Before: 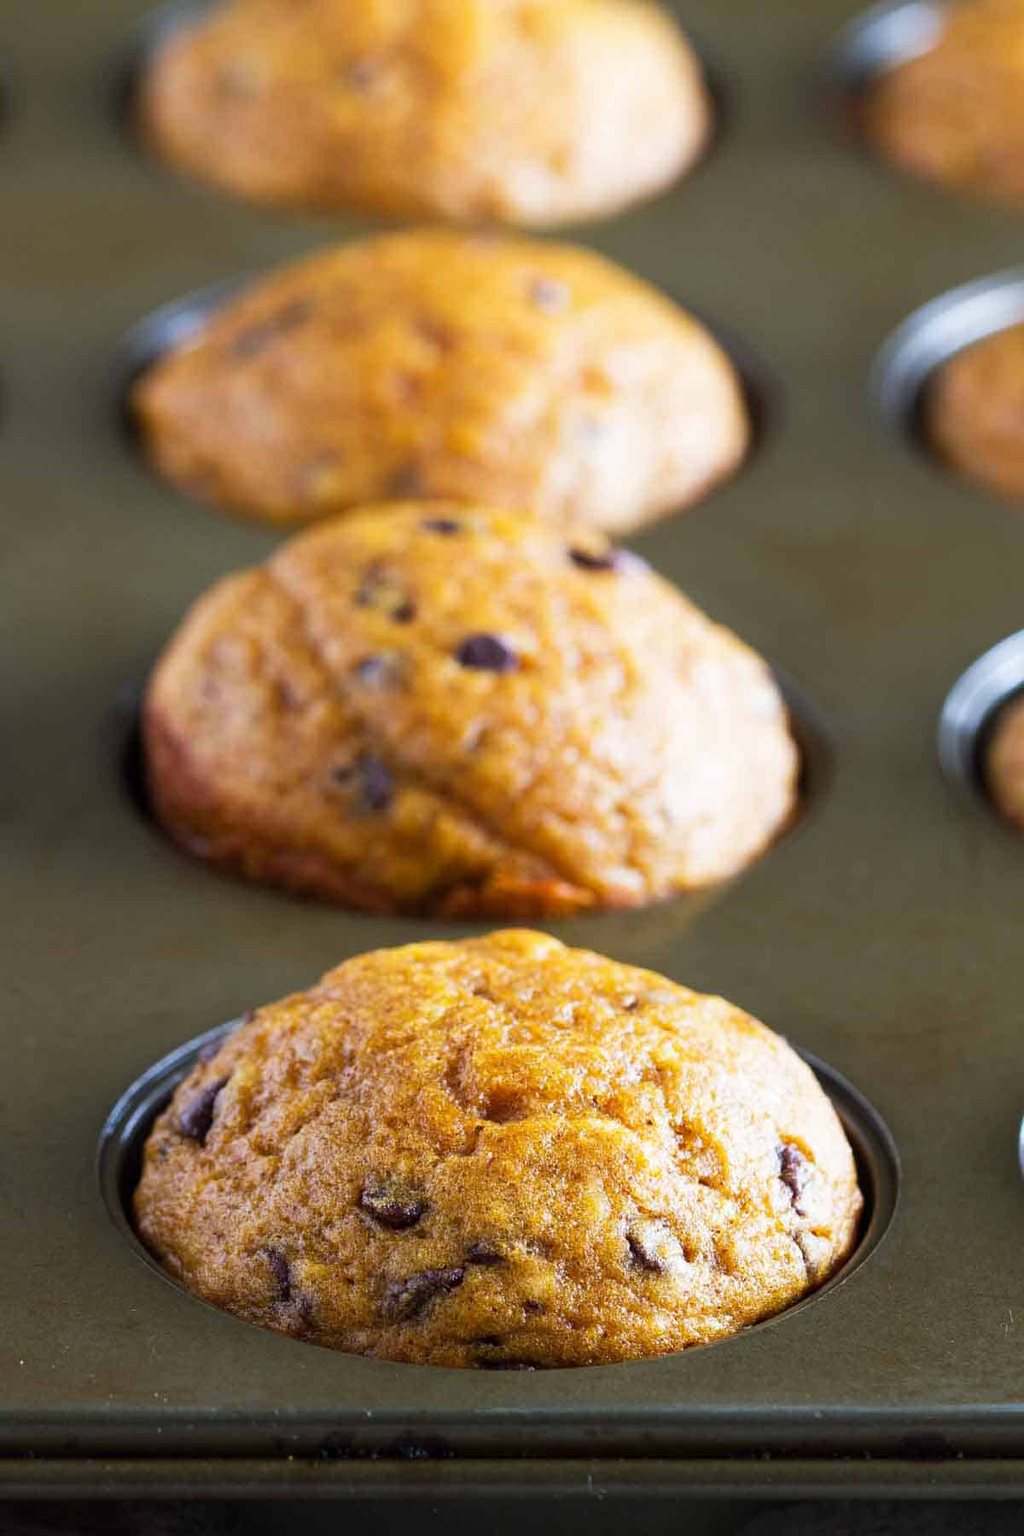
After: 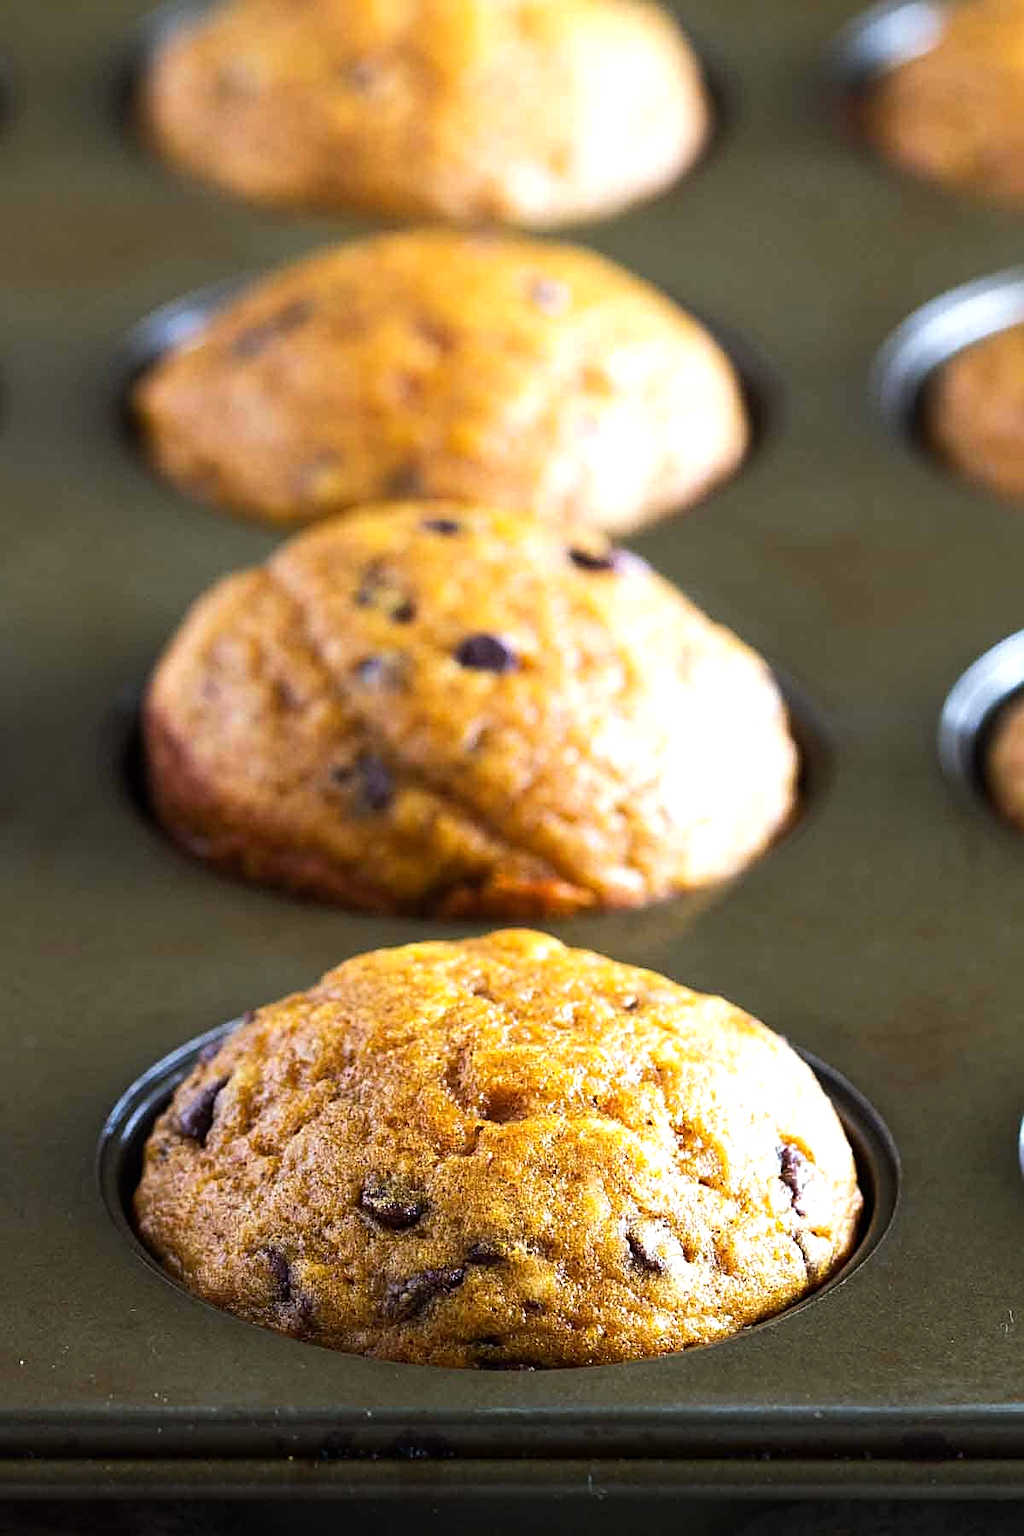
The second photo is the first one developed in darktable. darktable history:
sharpen: on, module defaults
tone equalizer: -8 EV -0.419 EV, -7 EV -0.426 EV, -6 EV -0.295 EV, -5 EV -0.247 EV, -3 EV 0.21 EV, -2 EV 0.358 EV, -1 EV 0.399 EV, +0 EV 0.433 EV, edges refinement/feathering 500, mask exposure compensation -1.57 EV, preserve details no
